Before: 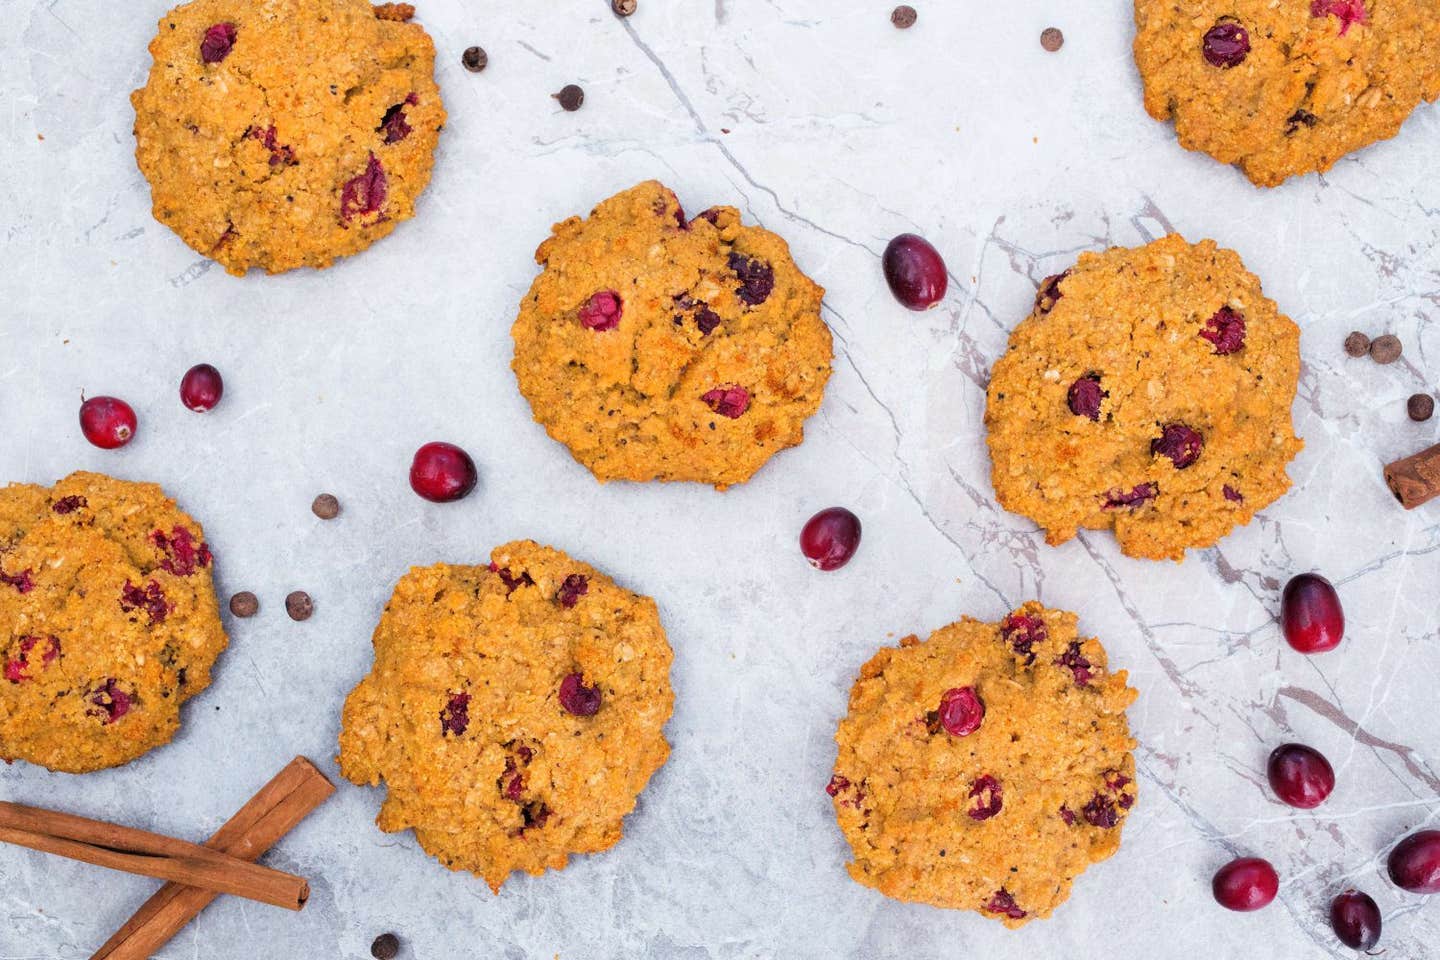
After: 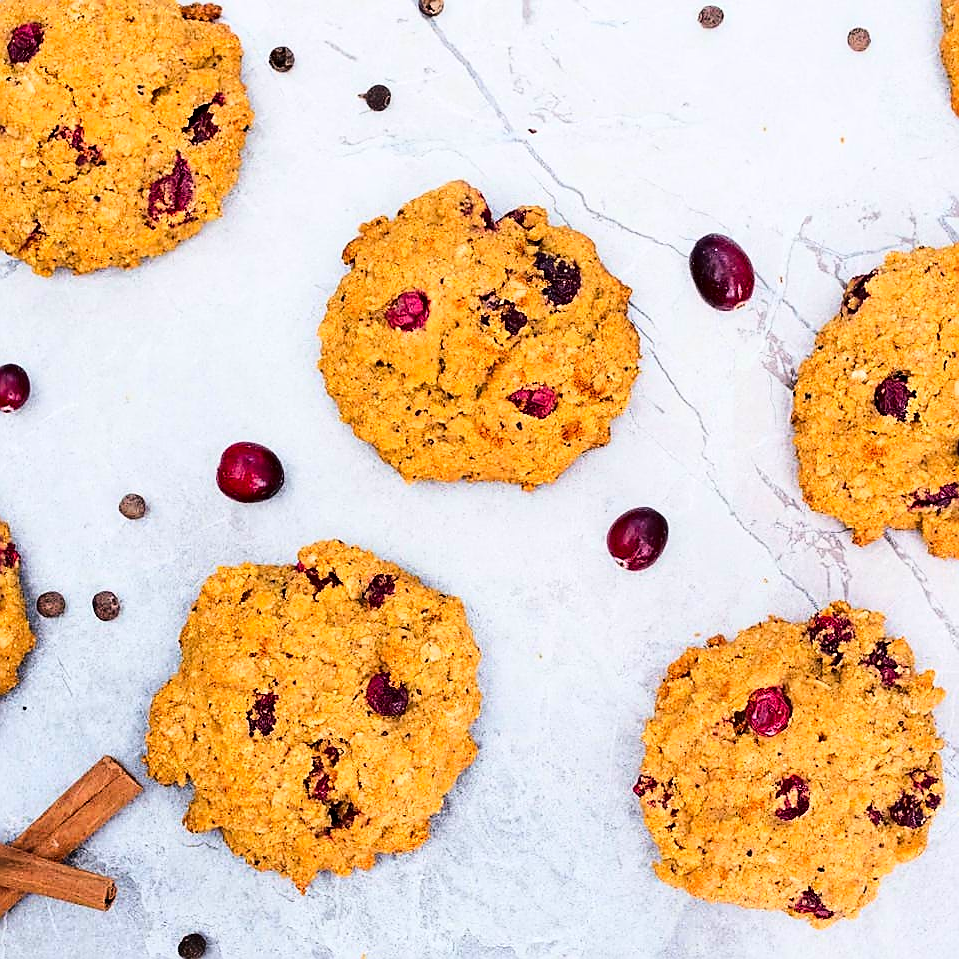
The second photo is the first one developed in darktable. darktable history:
sharpen: radius 1.375, amount 1.233, threshold 0.666
crop and rotate: left 13.443%, right 19.947%
base curve: curves: ch0 [(0, 0) (0.036, 0.025) (0.121, 0.166) (0.206, 0.329) (0.605, 0.79) (1, 1)]
contrast brightness saturation: contrast 0.066, brightness -0.134, saturation 0.047
